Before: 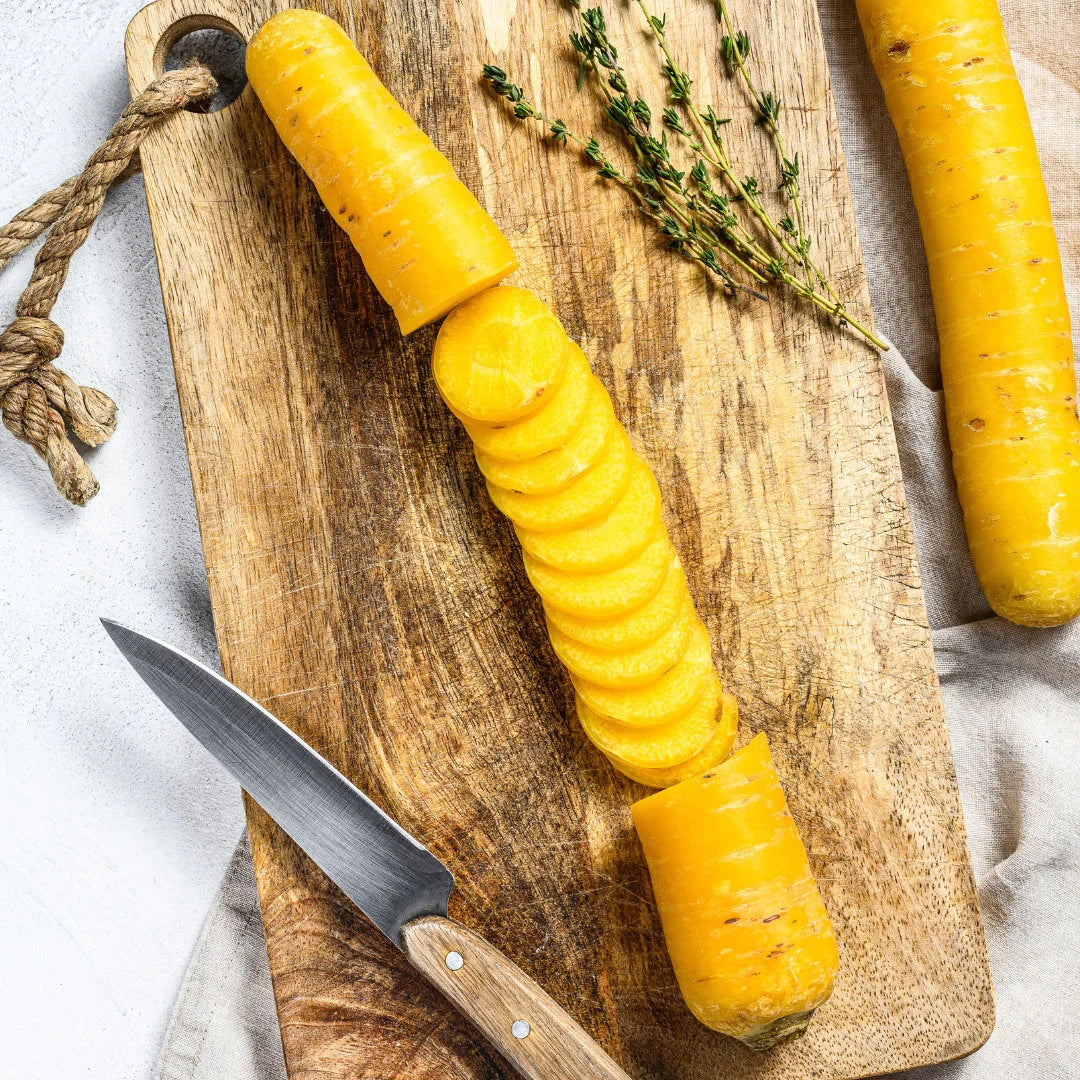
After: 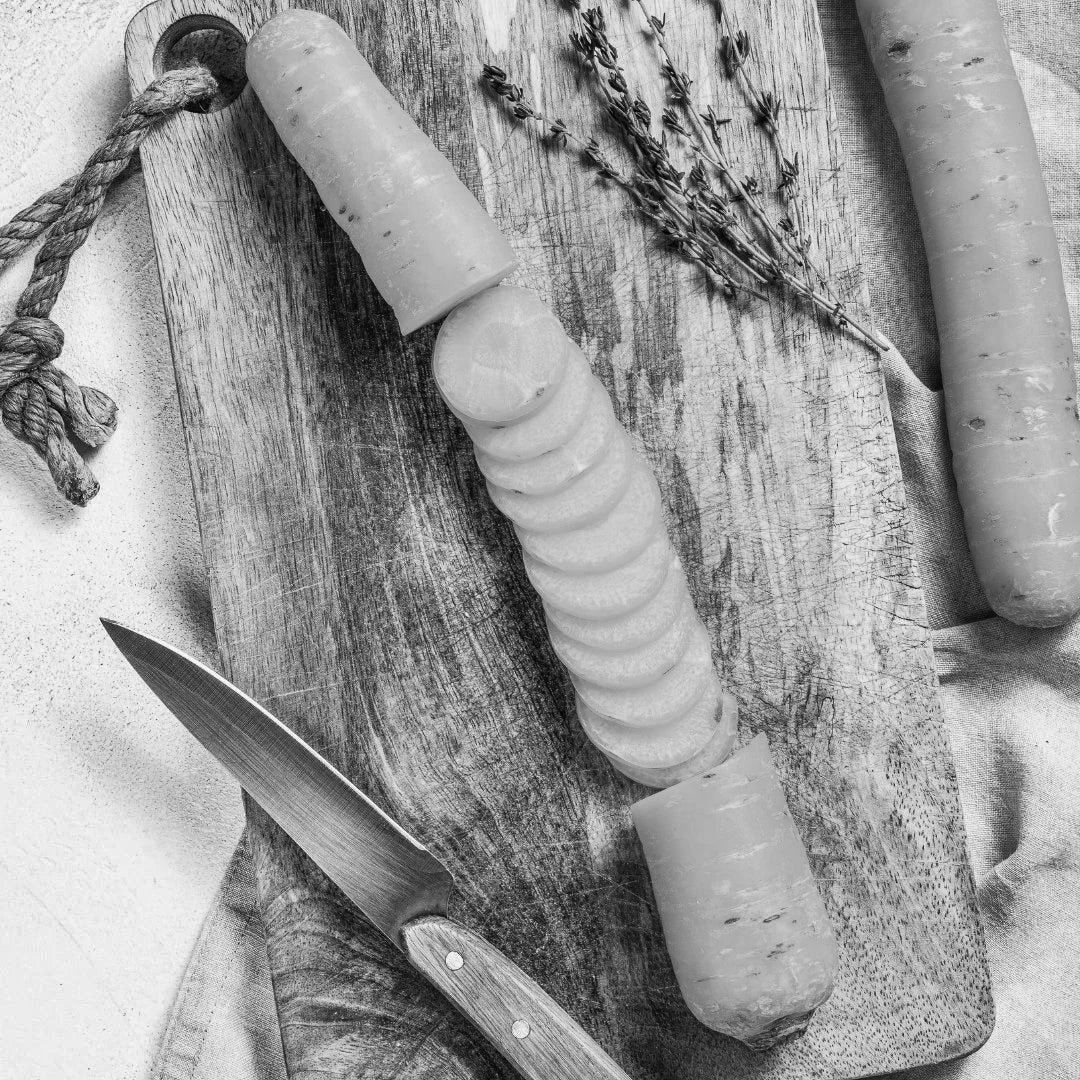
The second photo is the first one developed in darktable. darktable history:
shadows and highlights: soften with gaussian
monochrome: on, module defaults
color calibration: output gray [0.267, 0.423, 0.261, 0], illuminant same as pipeline (D50), adaptation none (bypass)
color zones: curves: ch0 [(0, 0.533) (0.126, 0.533) (0.234, 0.533) (0.368, 0.357) (0.5, 0.5) (0.625, 0.5) (0.74, 0.637) (0.875, 0.5)]; ch1 [(0.004, 0.708) (0.129, 0.662) (0.25, 0.5) (0.375, 0.331) (0.496, 0.396) (0.625, 0.649) (0.739, 0.26) (0.875, 0.5) (1, 0.478)]; ch2 [(0, 0.409) (0.132, 0.403) (0.236, 0.558) (0.379, 0.448) (0.5, 0.5) (0.625, 0.5) (0.691, 0.39) (0.875, 0.5)]
